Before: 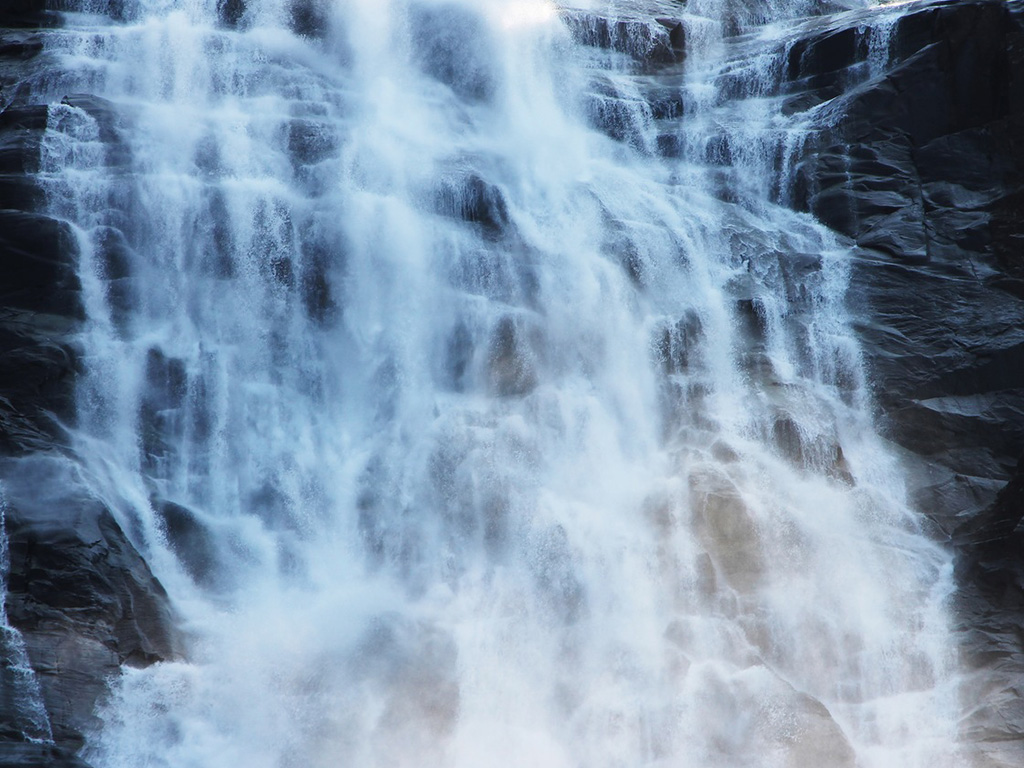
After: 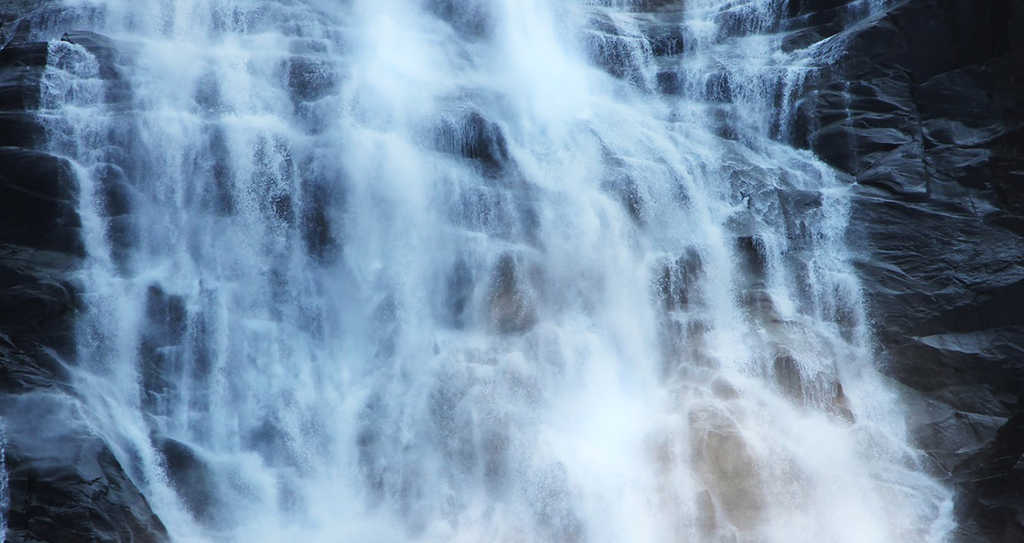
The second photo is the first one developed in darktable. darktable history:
crop and rotate: top 8.293%, bottom 20.996%
bloom: size 5%, threshold 95%, strength 15%
